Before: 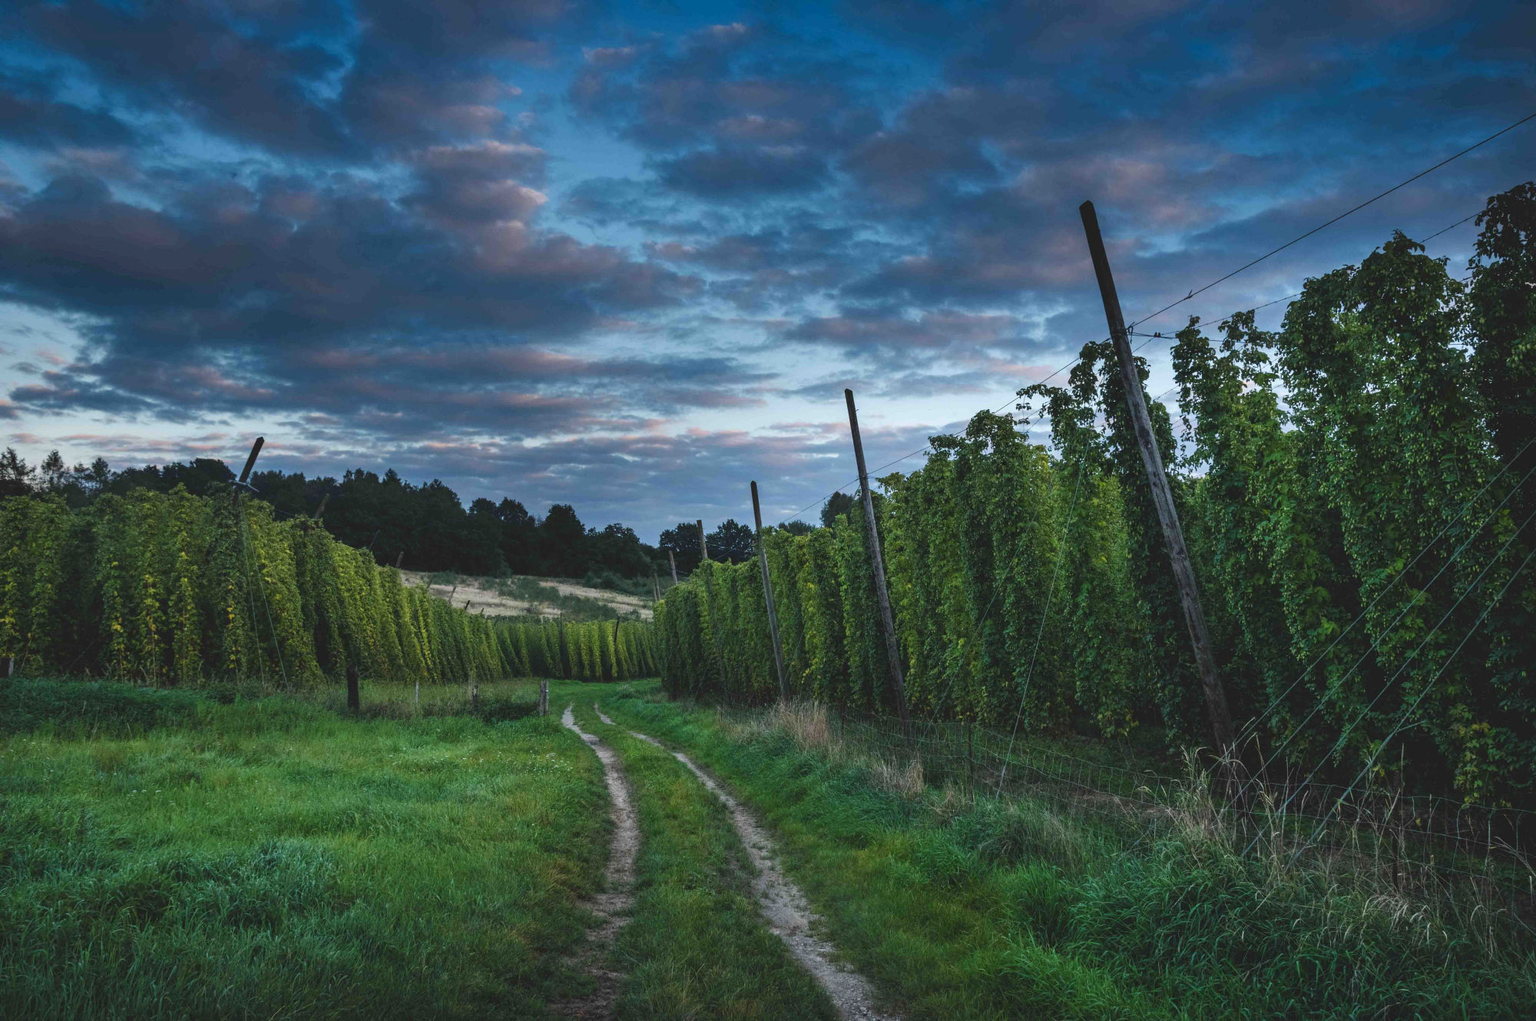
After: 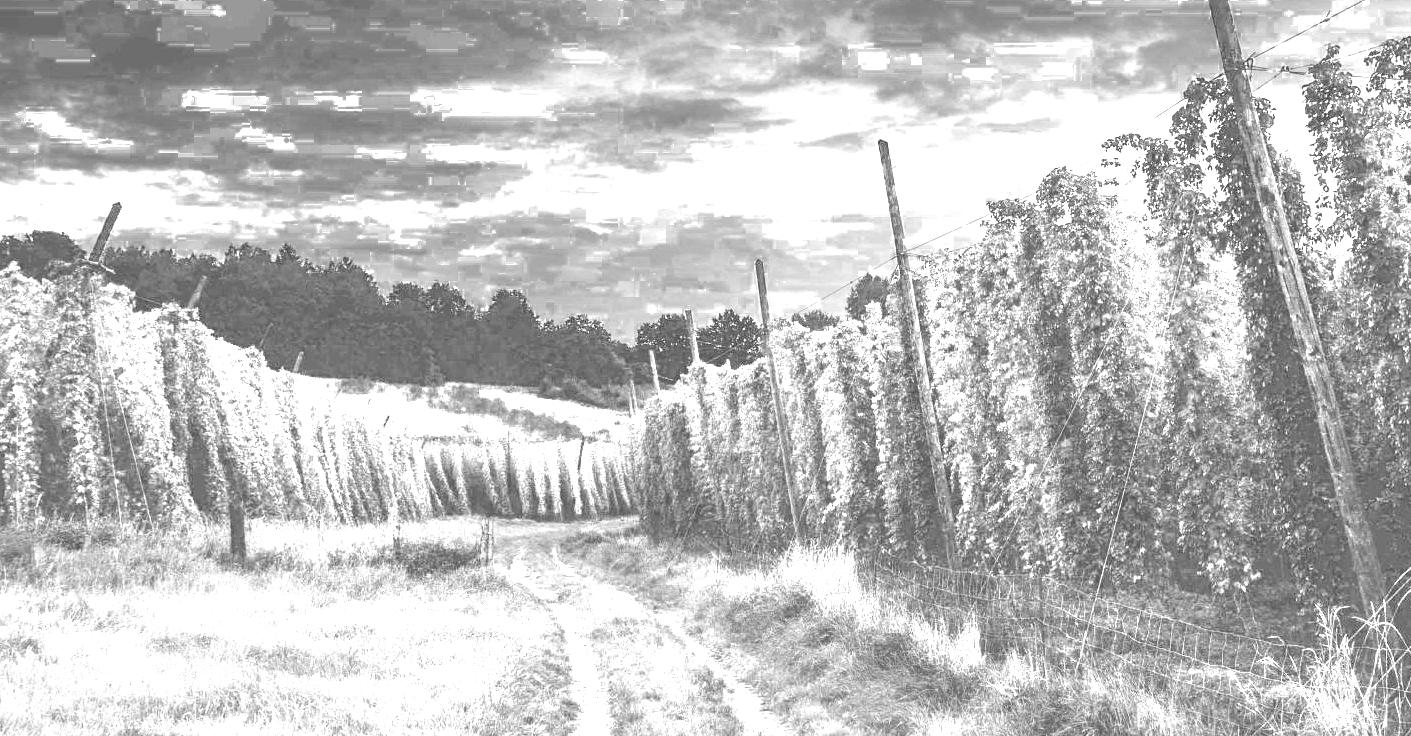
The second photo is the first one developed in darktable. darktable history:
exposure: black level correction 0.001, exposure 1.719 EV, compensate exposure bias true, compensate highlight preservation false
color zones: curves: ch0 [(0.002, 0.589) (0.107, 0.484) (0.146, 0.249) (0.217, 0.352) (0.309, 0.525) (0.39, 0.404) (0.455, 0.169) (0.597, 0.055) (0.724, 0.212) (0.775, 0.691) (0.869, 0.571) (1, 0.587)]; ch1 [(0, 0) (0.143, 0) (0.286, 0) (0.429, 0) (0.571, 0) (0.714, 0) (0.857, 0)]
local contrast: highlights 100%, shadows 100%, detail 120%, midtone range 0.2
monochrome: a 32, b 64, size 2.3
crop: left 11.123%, top 27.61%, right 18.3%, bottom 17.034%
